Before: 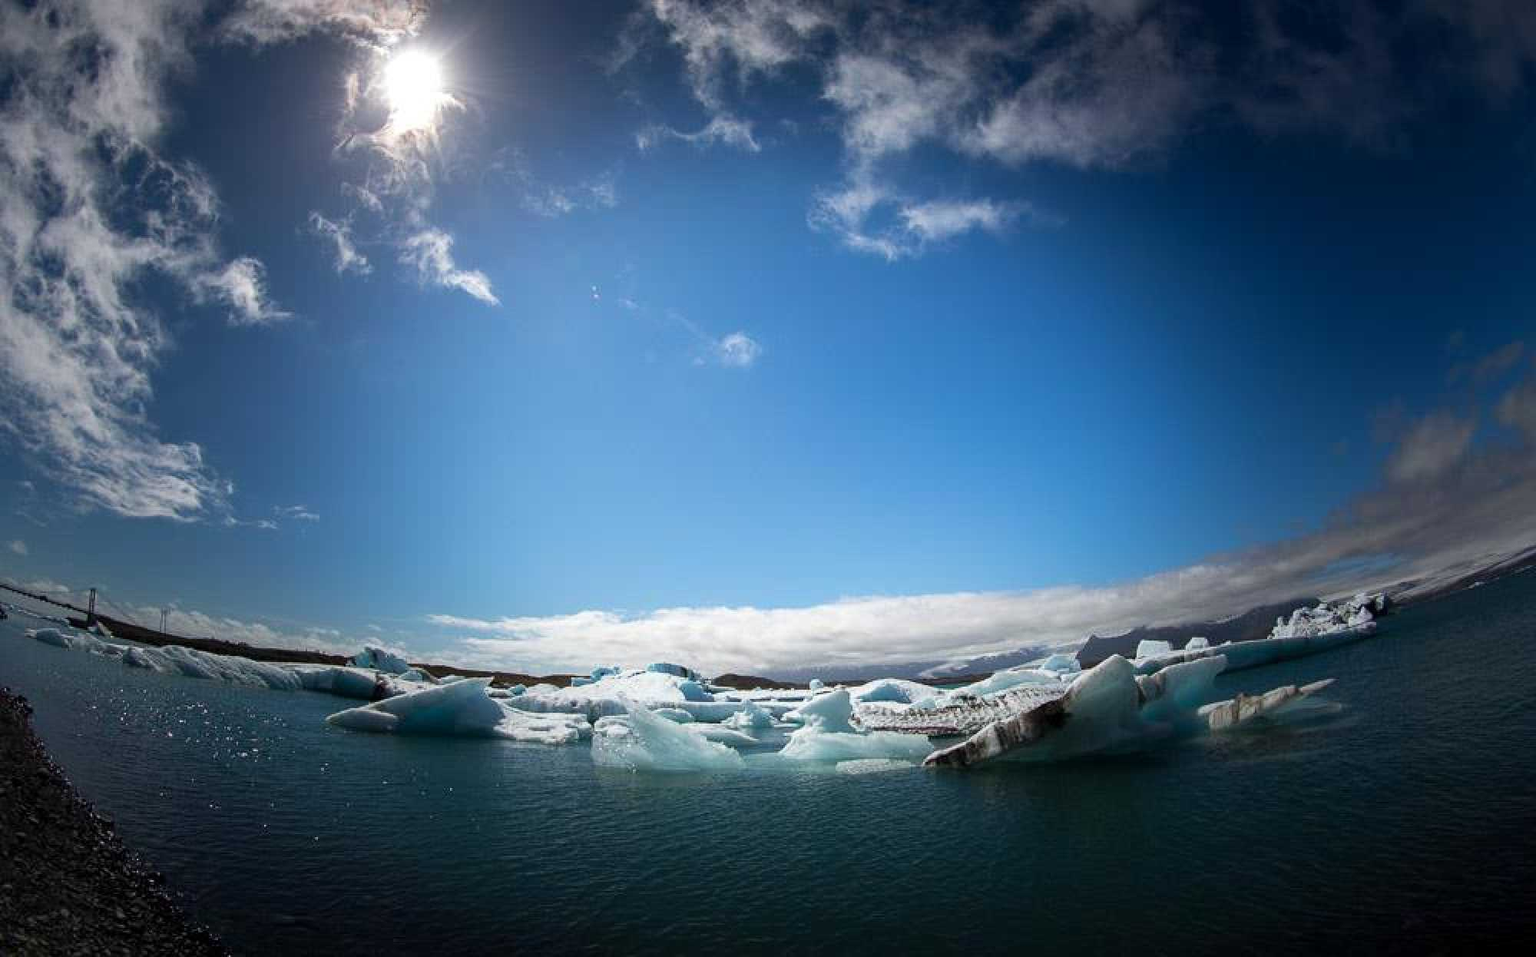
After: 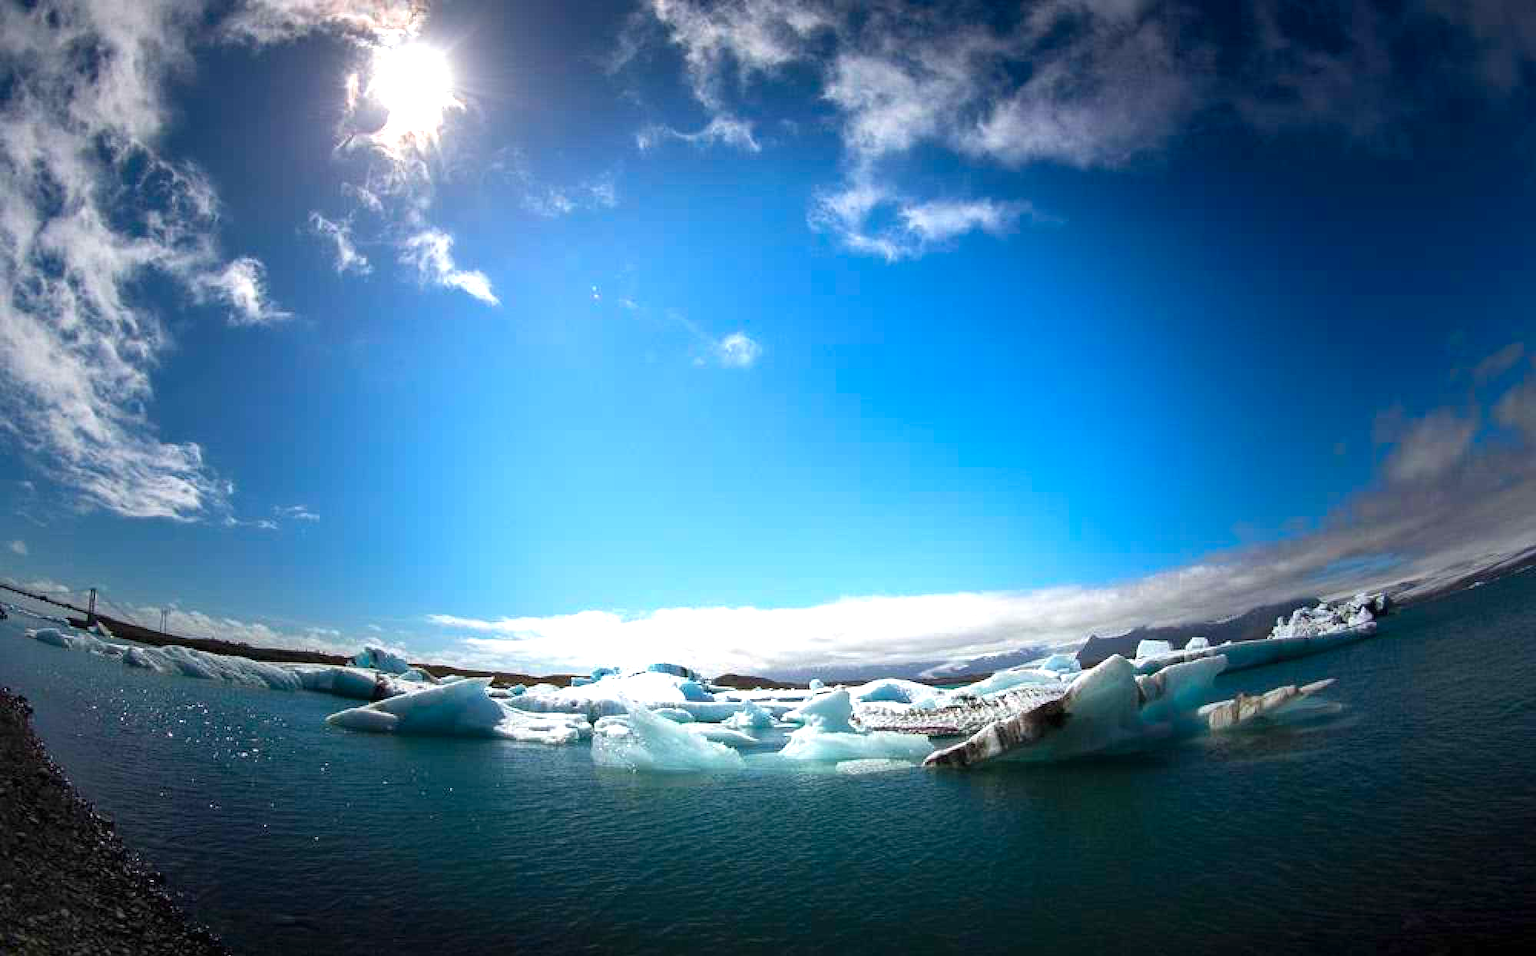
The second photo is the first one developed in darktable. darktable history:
color balance rgb: perceptual saturation grading › global saturation 30.556%
exposure: black level correction 0, exposure 0.696 EV, compensate highlight preservation false
